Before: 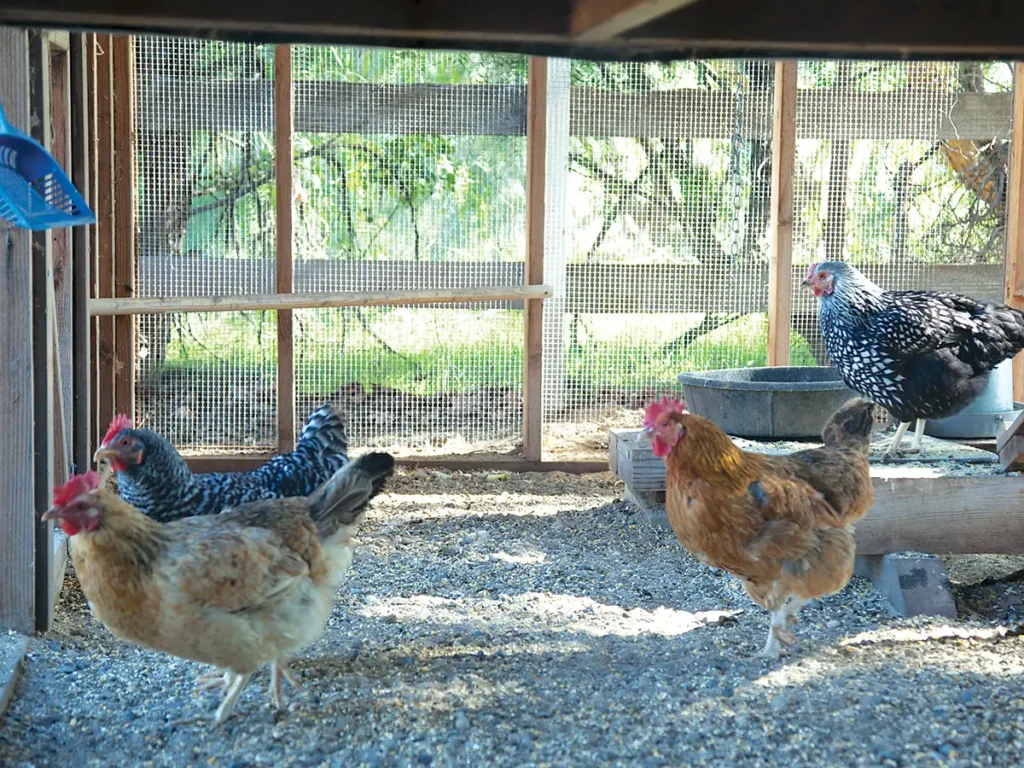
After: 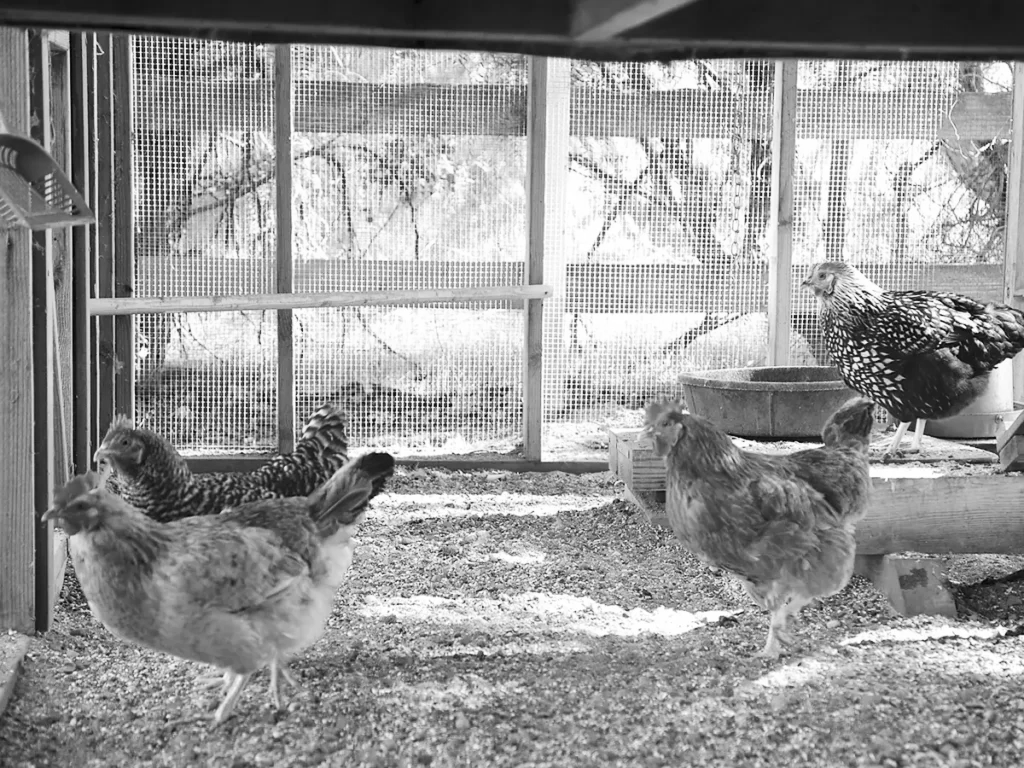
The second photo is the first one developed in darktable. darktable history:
monochrome: on, module defaults
tone curve: curves: ch0 [(0, 0) (0.003, 0.006) (0.011, 0.015) (0.025, 0.032) (0.044, 0.054) (0.069, 0.079) (0.1, 0.111) (0.136, 0.146) (0.177, 0.186) (0.224, 0.229) (0.277, 0.286) (0.335, 0.348) (0.399, 0.426) (0.468, 0.514) (0.543, 0.609) (0.623, 0.706) (0.709, 0.789) (0.801, 0.862) (0.898, 0.926) (1, 1)], preserve colors none
